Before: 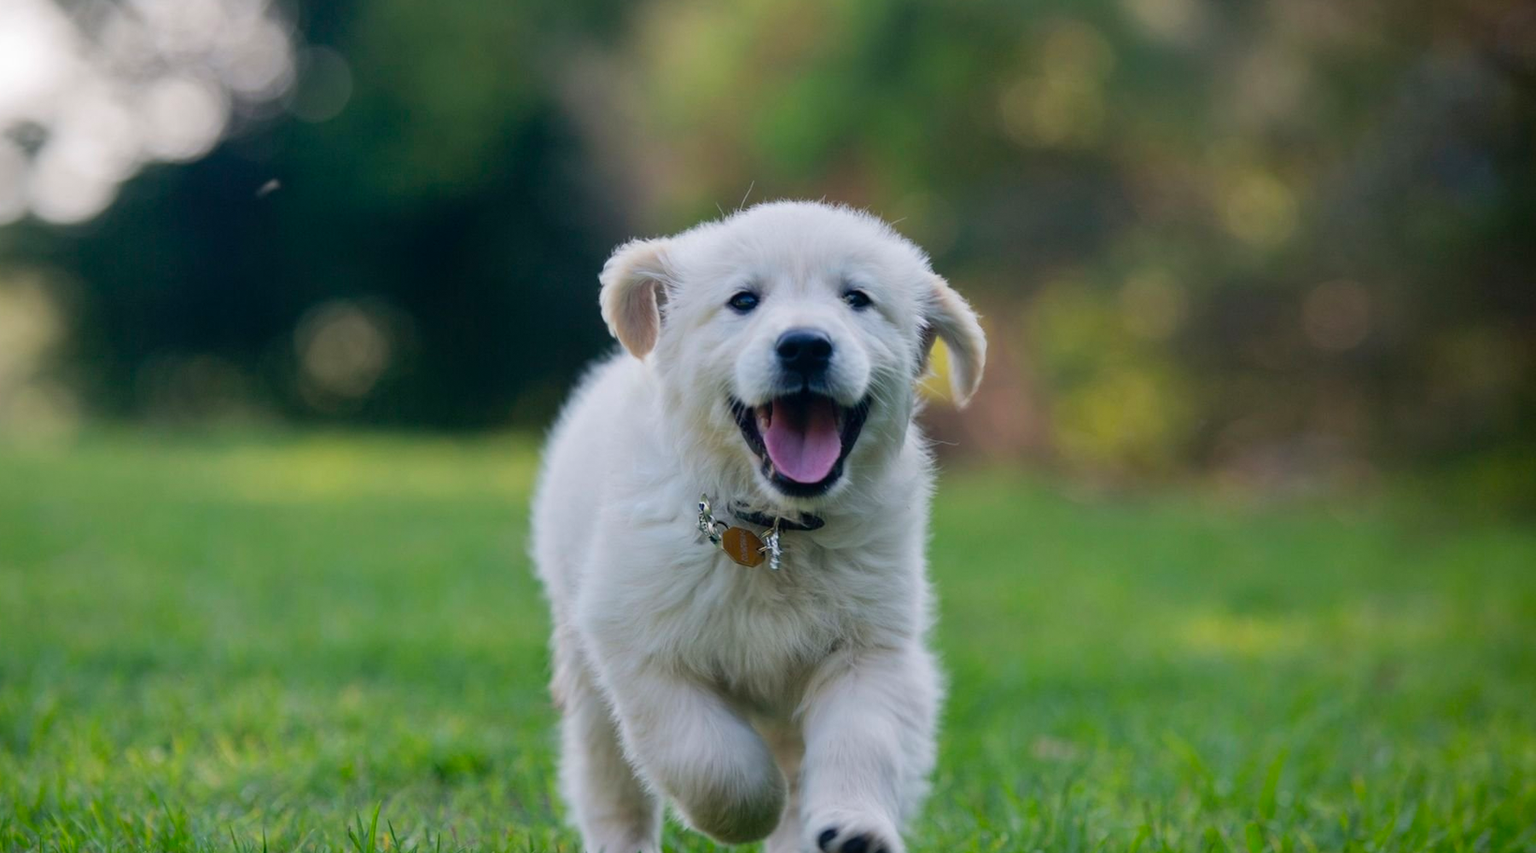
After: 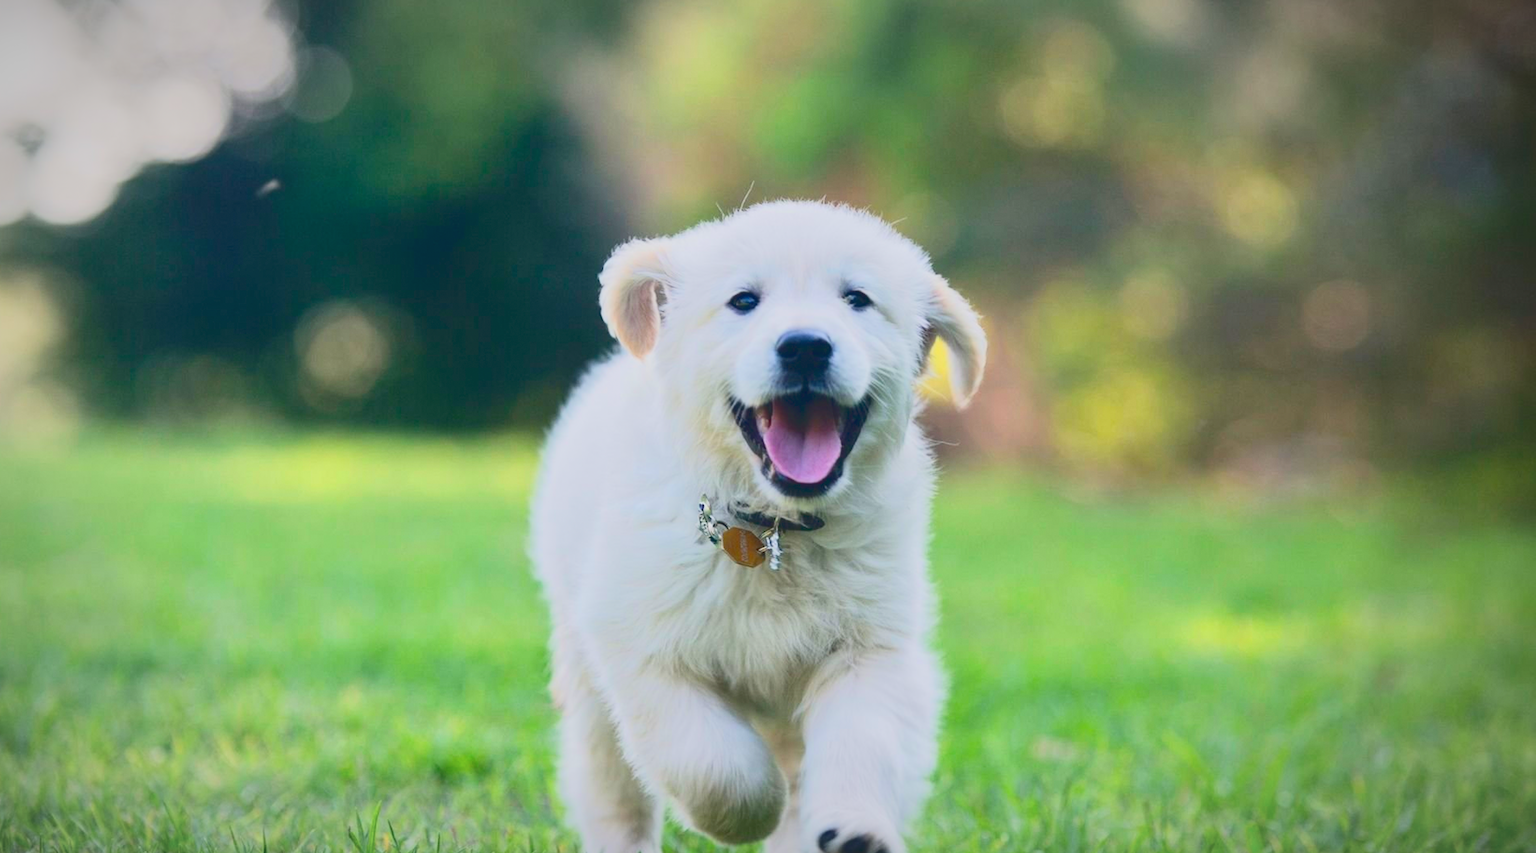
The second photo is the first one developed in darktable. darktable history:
exposure: black level correction 0, exposure 1.2 EV, compensate exposure bias true, compensate highlight preservation false
vignetting: fall-off radius 70%, automatic ratio true
tone curve: curves: ch0 [(0, 0.148) (0.191, 0.225) (0.712, 0.695) (0.864, 0.797) (1, 0.839)]
